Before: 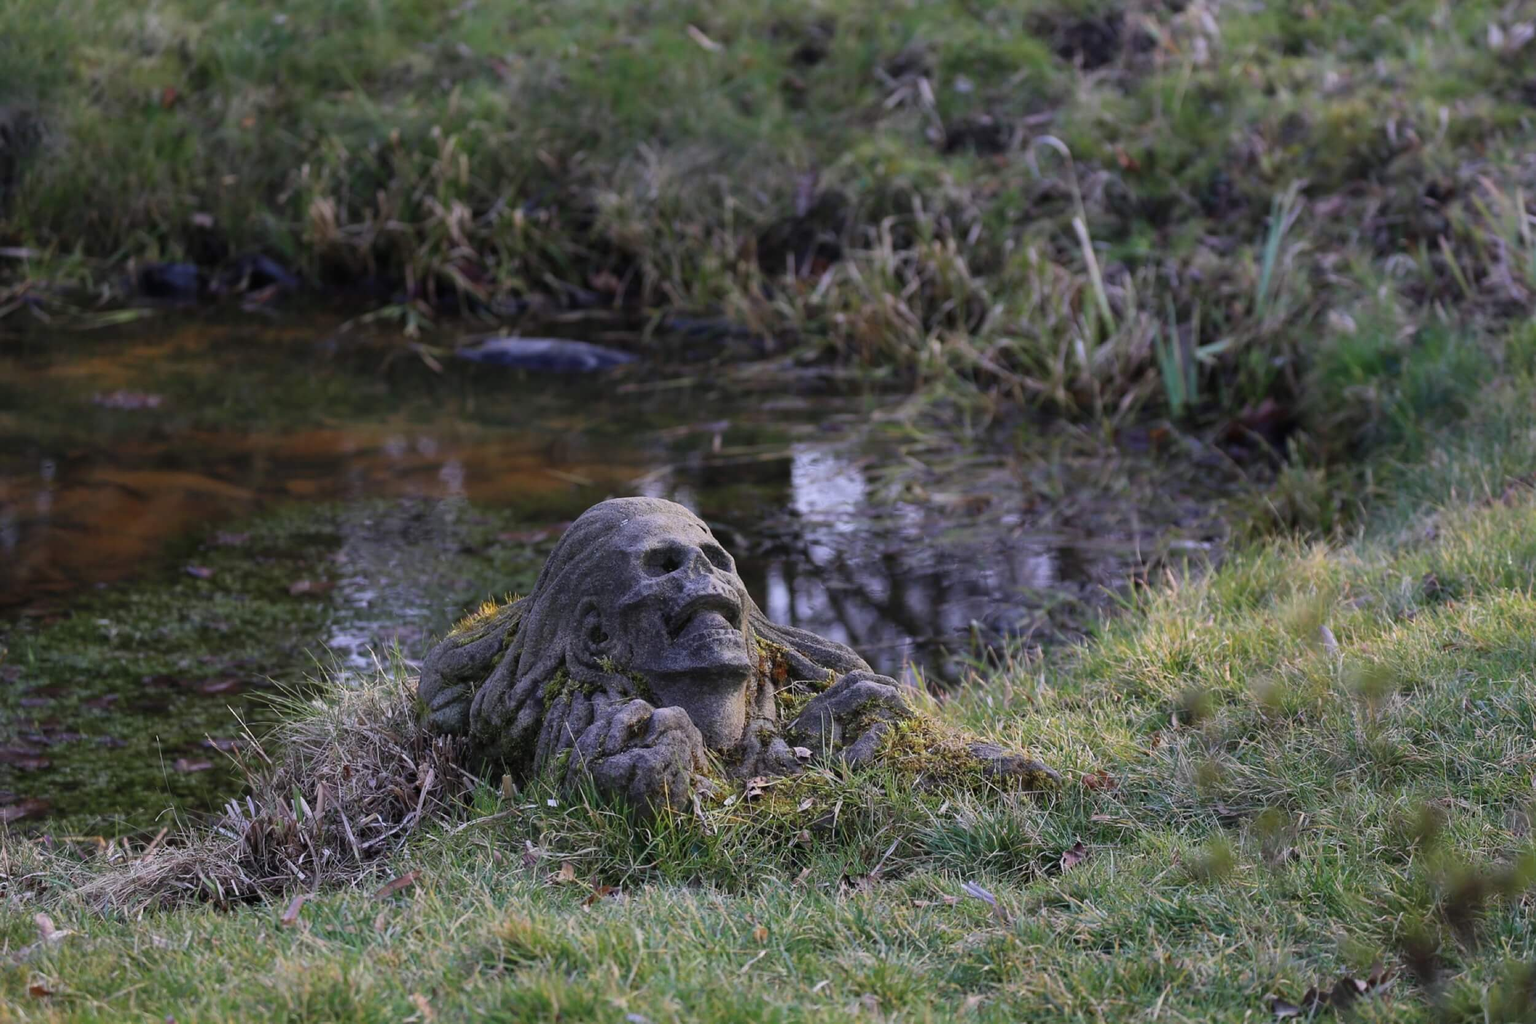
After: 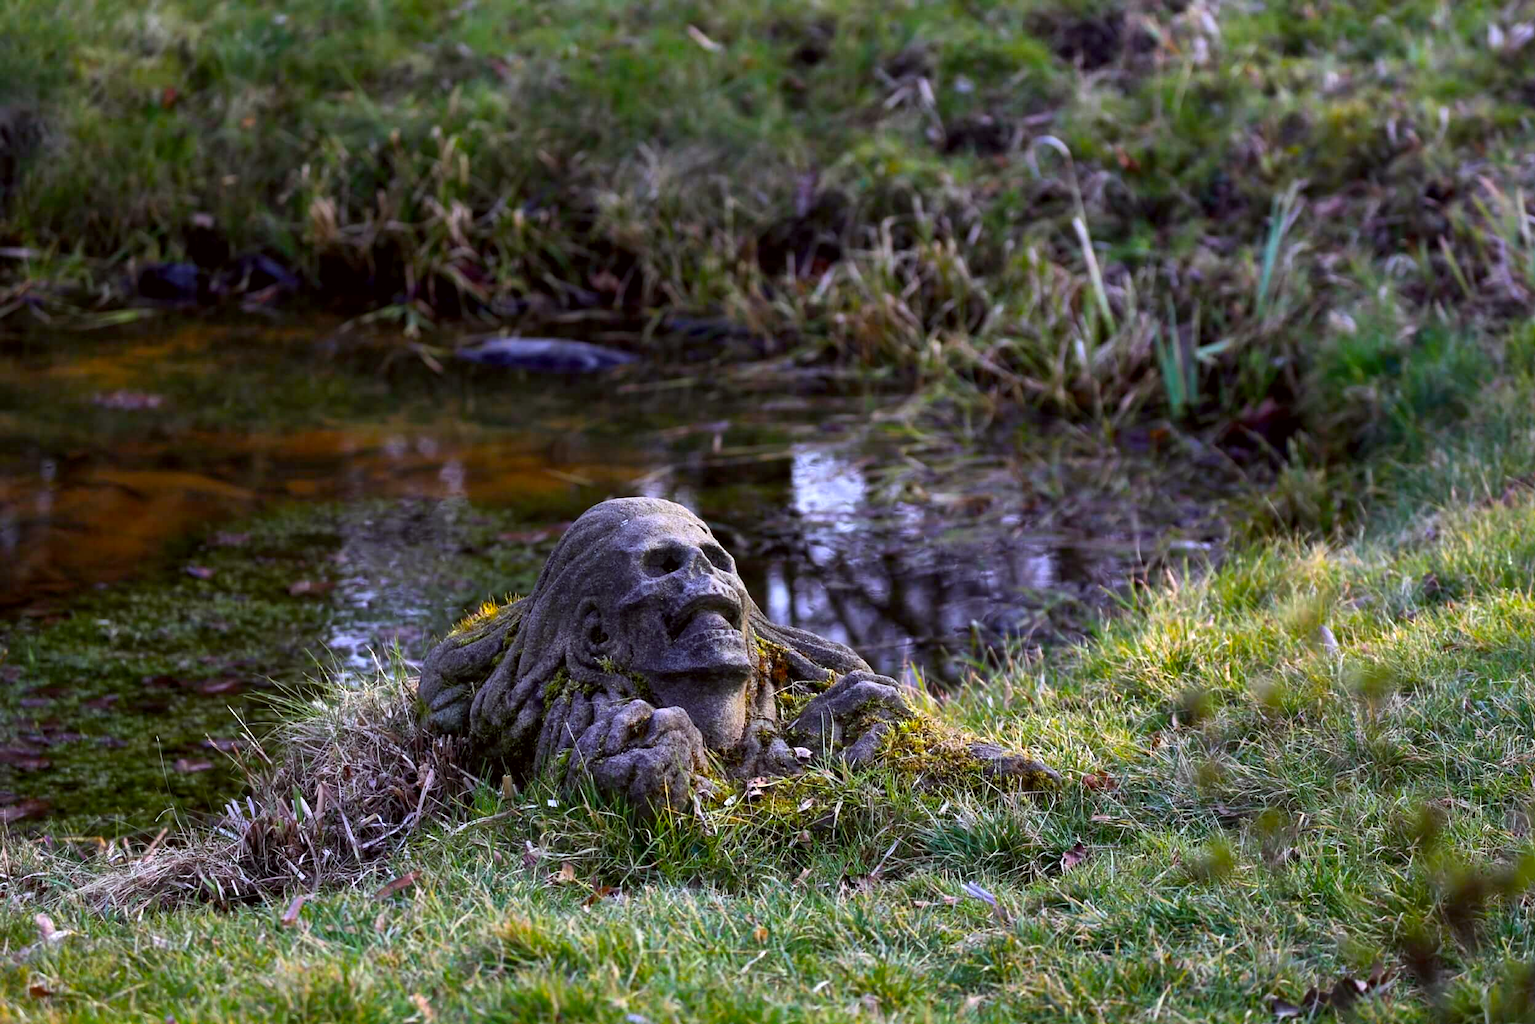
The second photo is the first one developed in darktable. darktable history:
color correction: highlights a* -2.97, highlights b* -1.9, shadows a* 2.51, shadows b* 2.78
local contrast: mode bilateral grid, contrast 20, coarseness 49, detail 119%, midtone range 0.2
color balance rgb: shadows lift › hue 86.93°, global offset › luminance -0.509%, linear chroma grading › global chroma 14.862%, perceptual saturation grading › global saturation 35.908%, perceptual brilliance grading › global brilliance 21.762%, perceptual brilliance grading › shadows -34.653%
